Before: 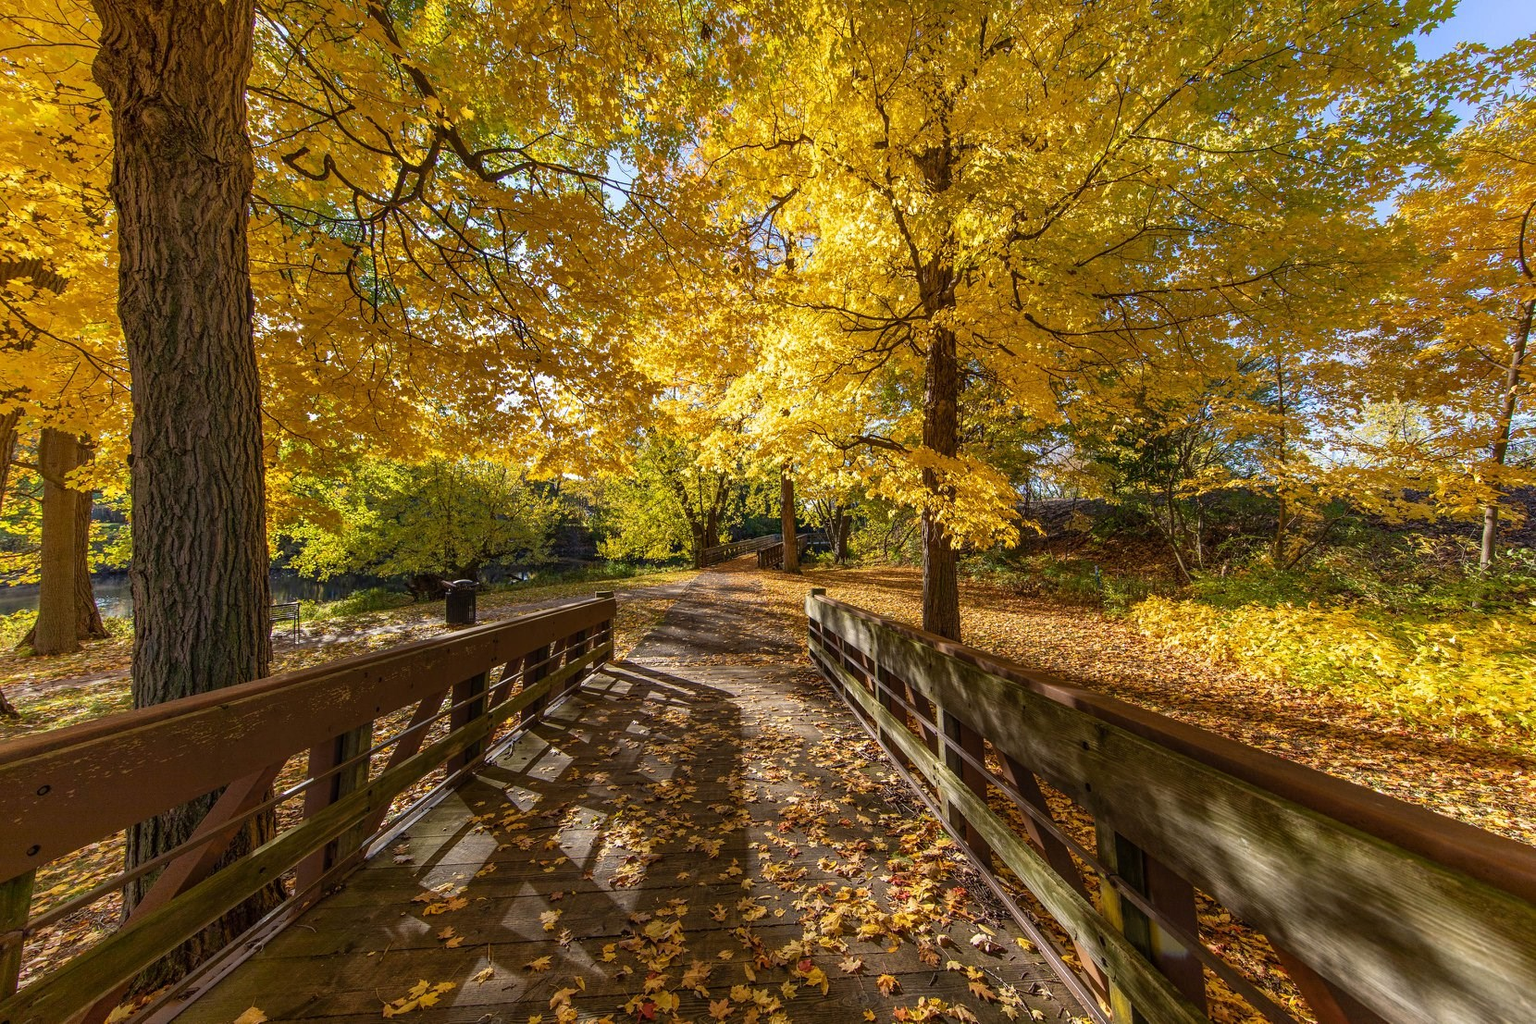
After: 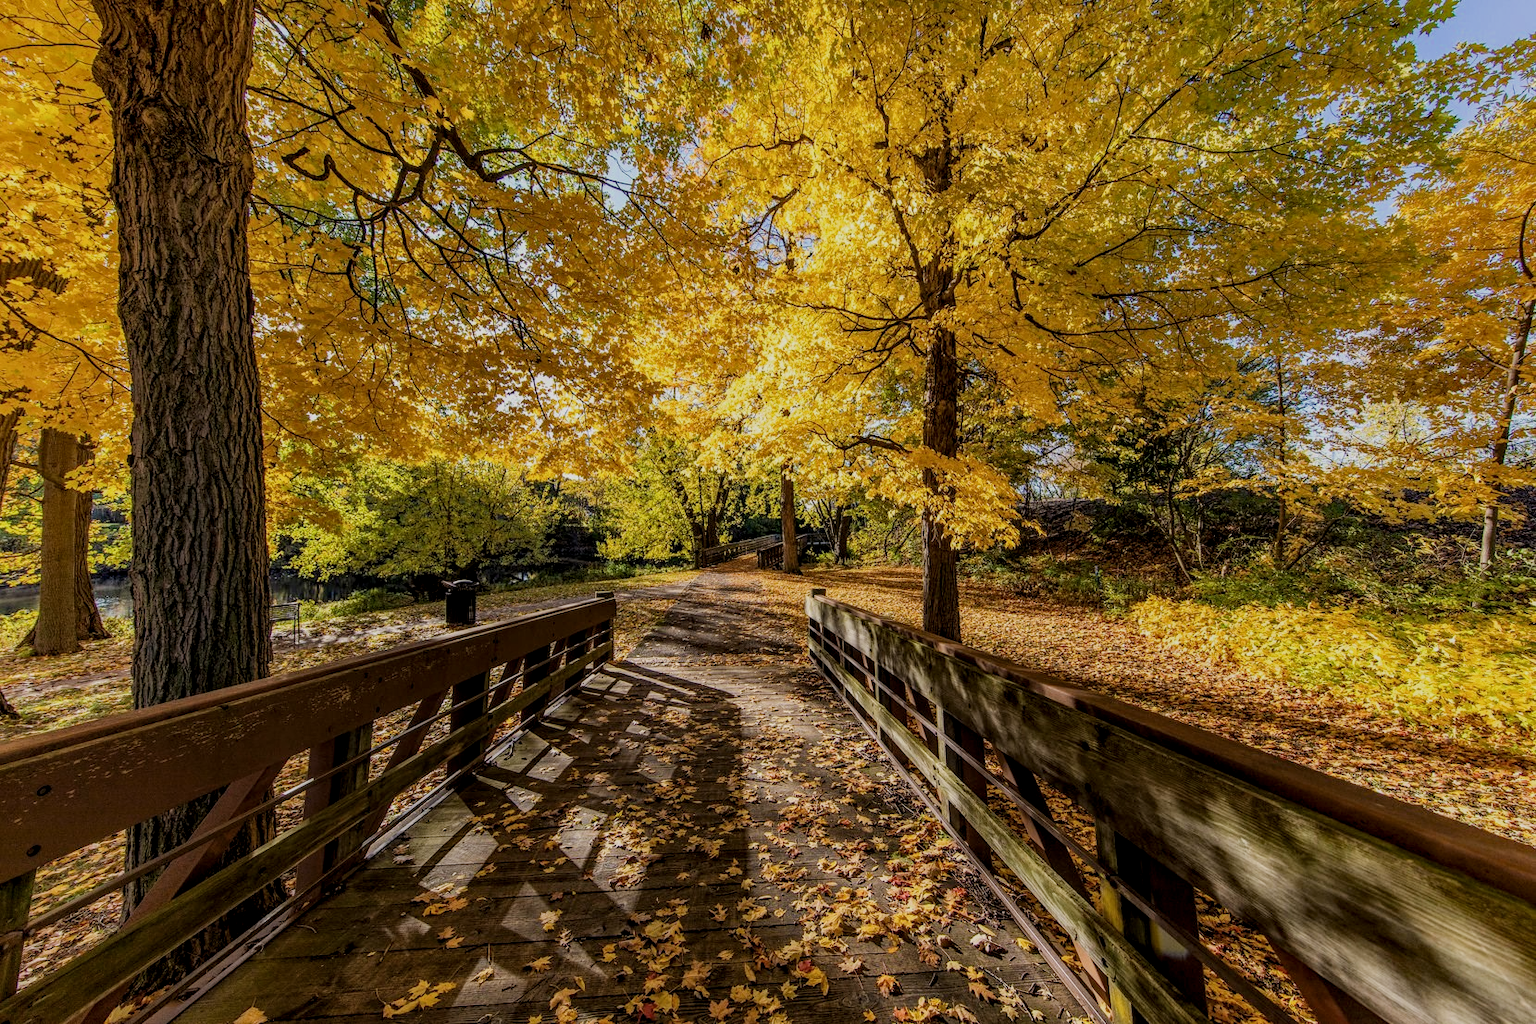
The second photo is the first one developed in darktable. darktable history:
haze removal: adaptive false
contrast brightness saturation: contrast 0.05
filmic rgb: black relative exposure -7.15 EV, white relative exposure 5.36 EV, hardness 3.02
local contrast: on, module defaults
